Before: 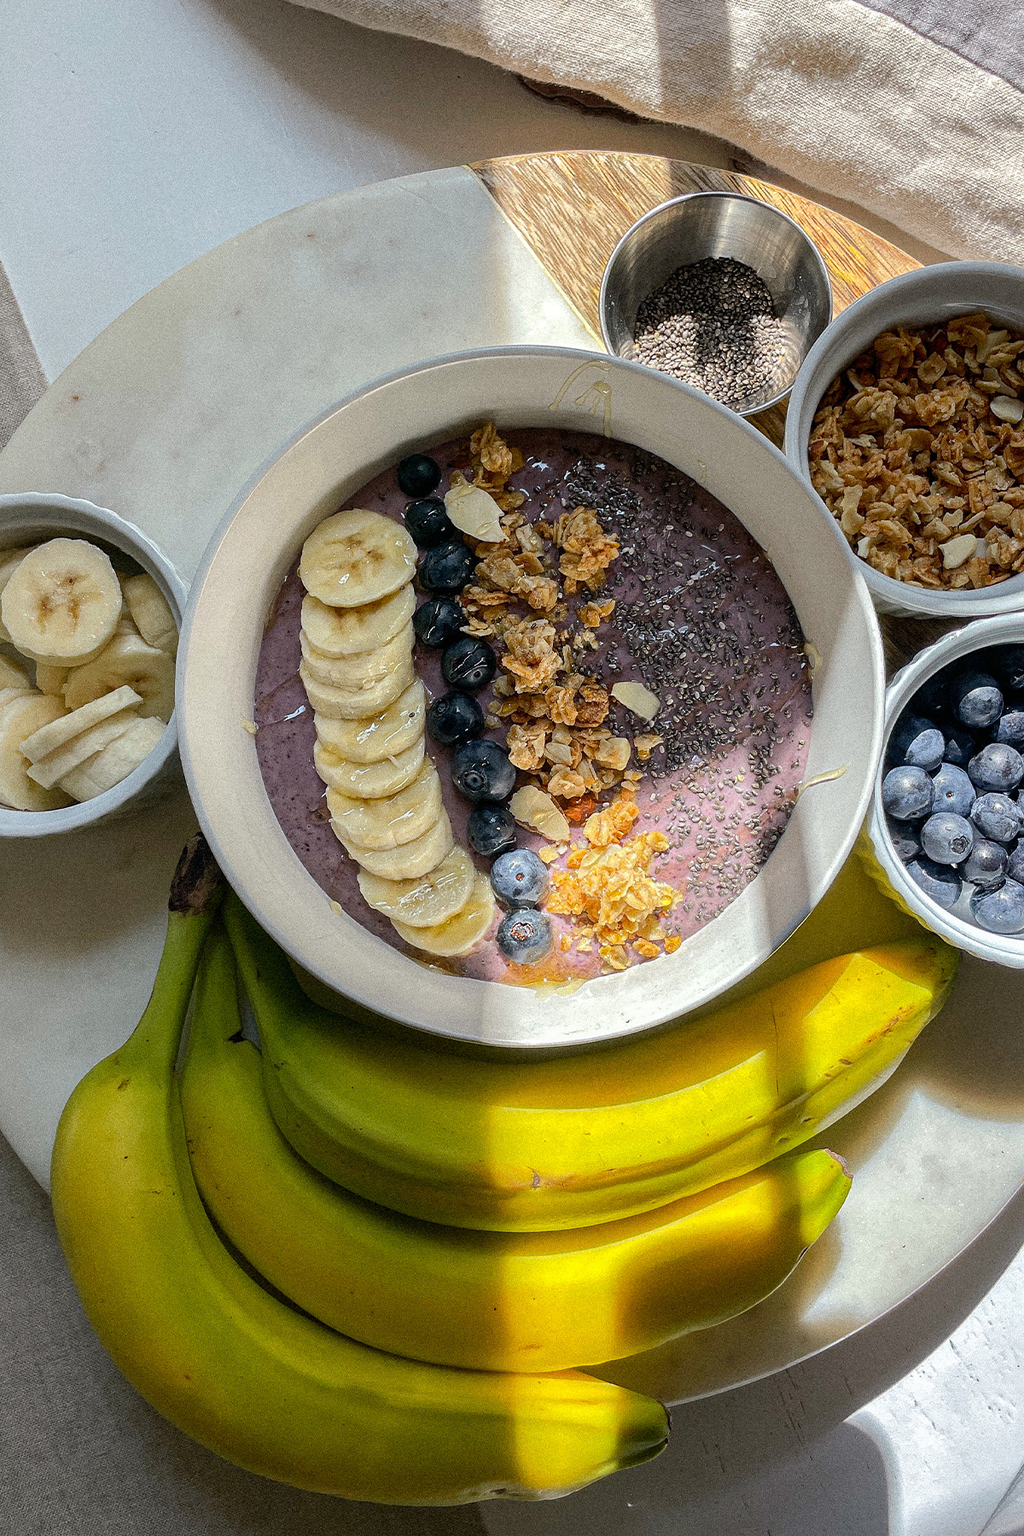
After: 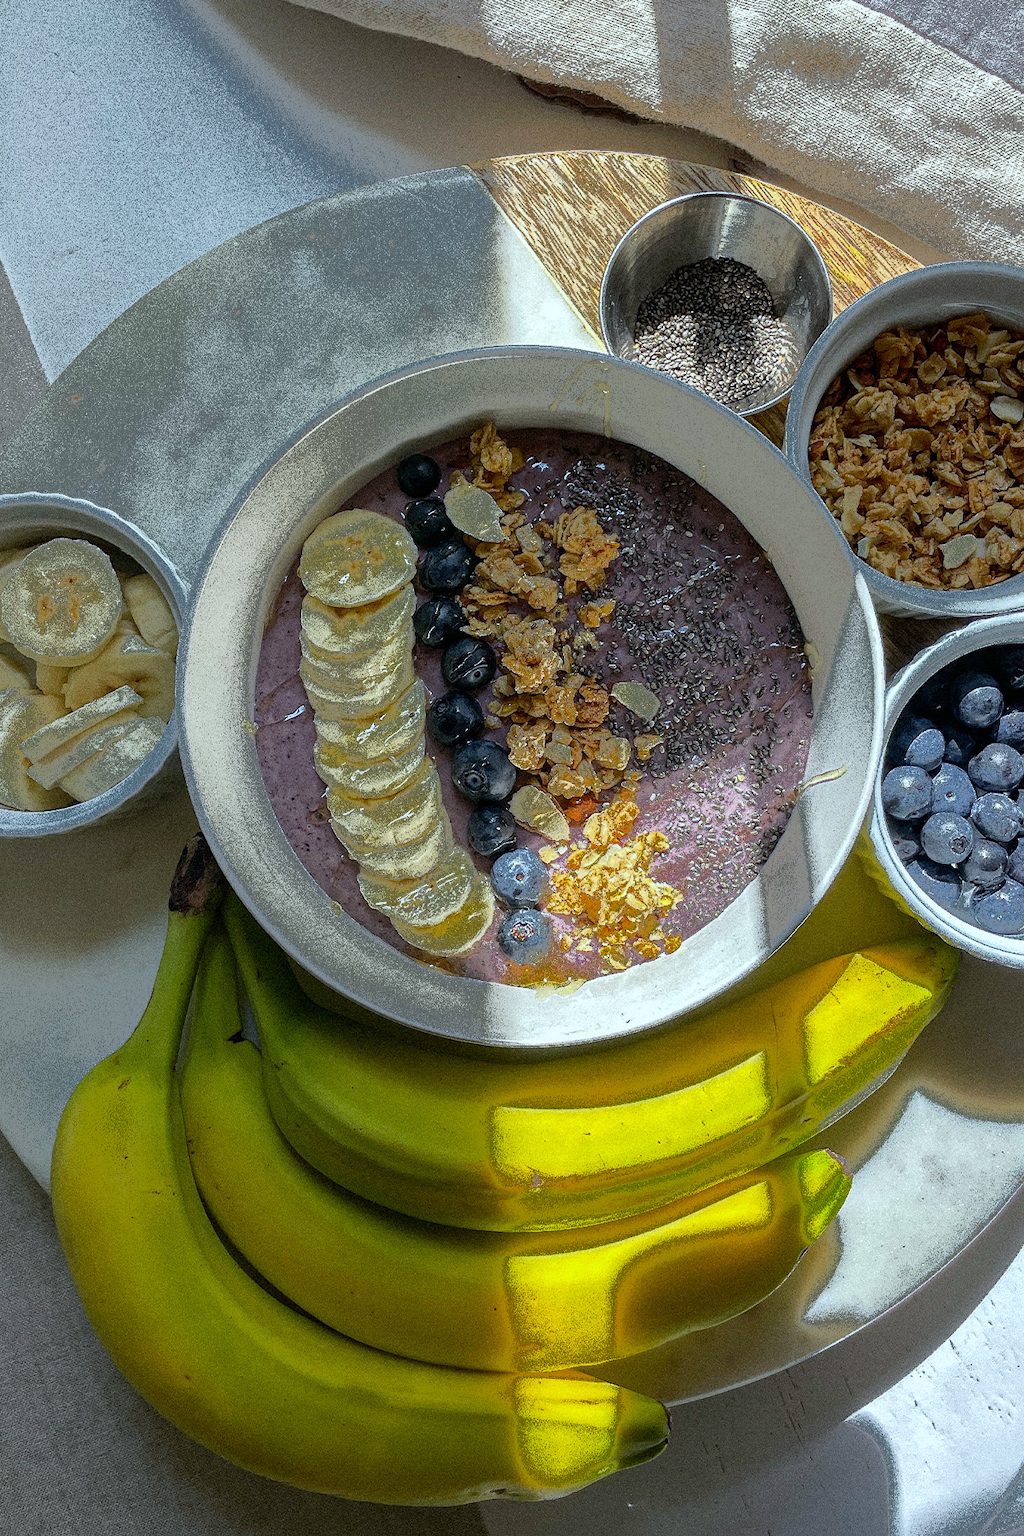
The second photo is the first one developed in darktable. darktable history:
fill light: exposure -0.73 EV, center 0.69, width 2.2
white balance: red 0.925, blue 1.046
